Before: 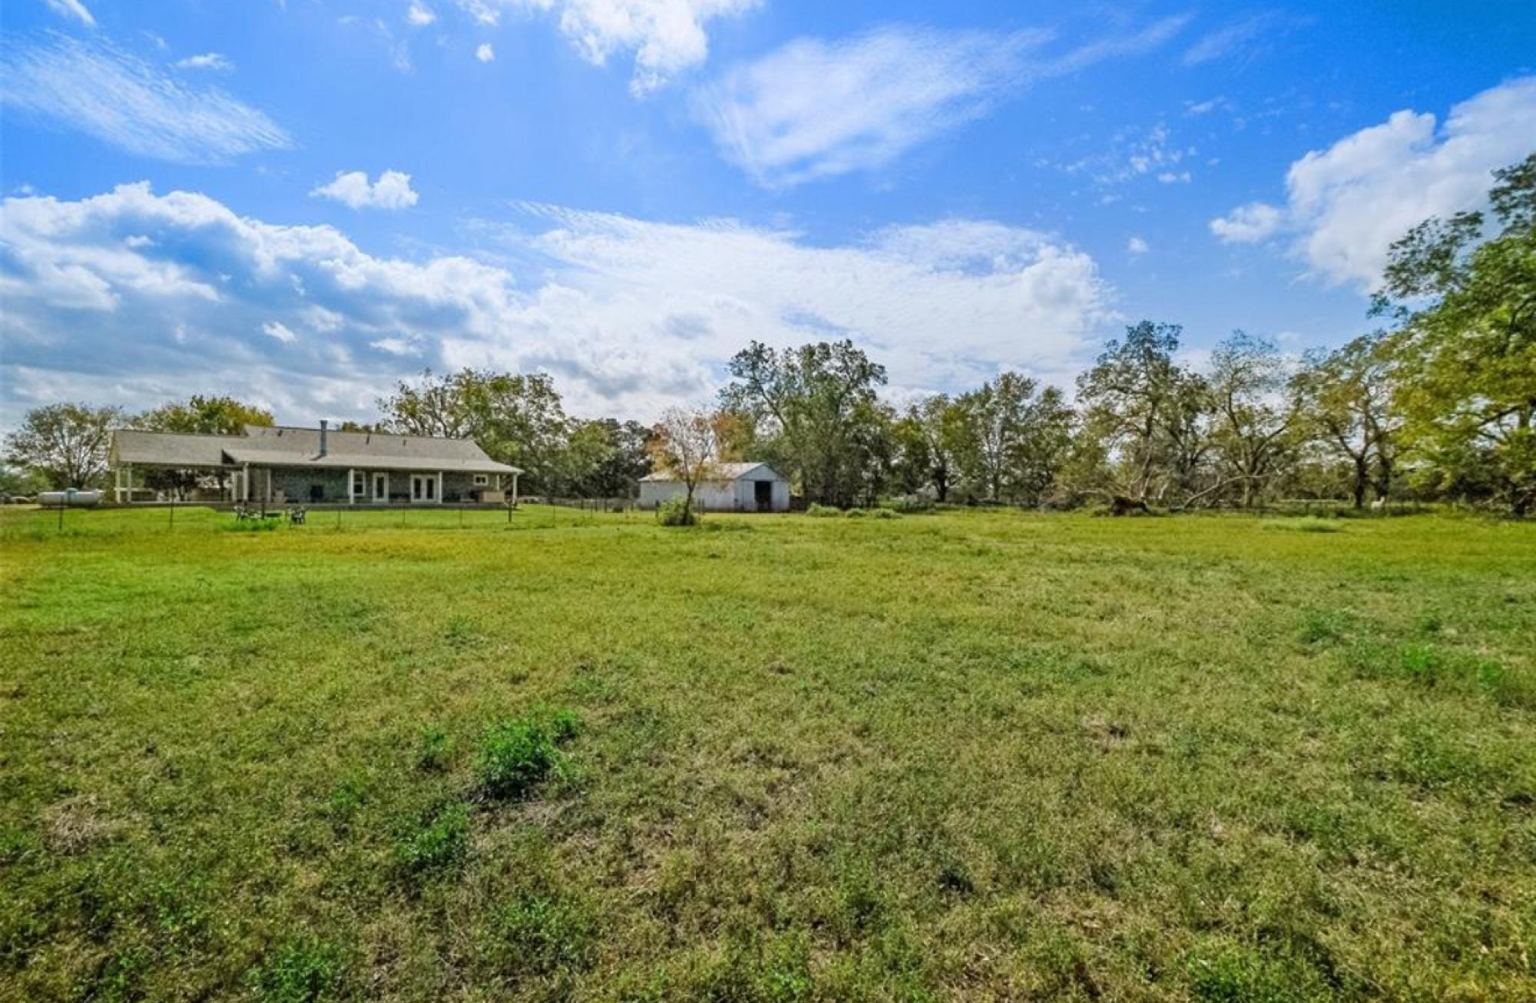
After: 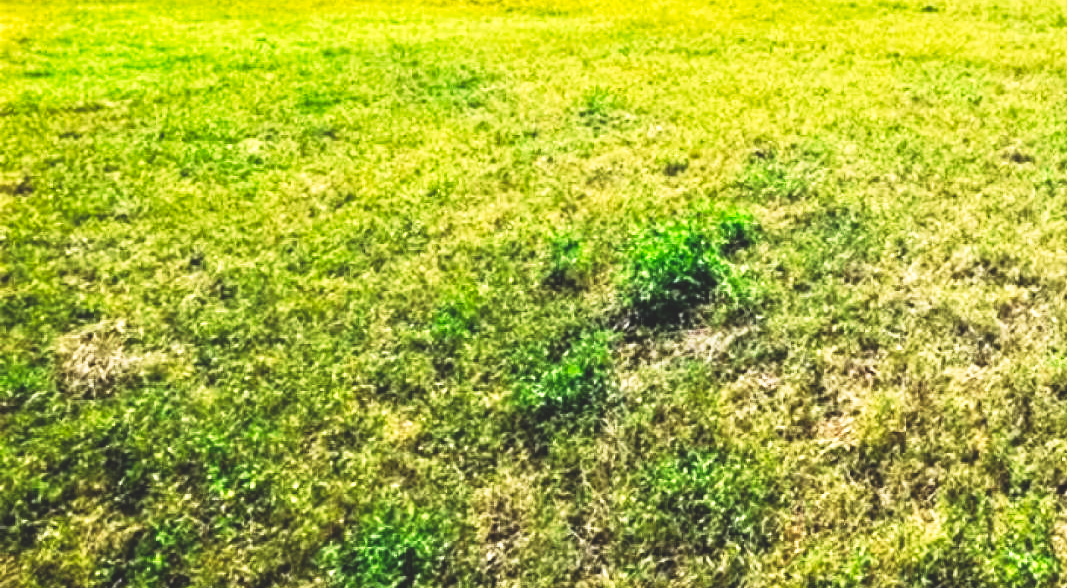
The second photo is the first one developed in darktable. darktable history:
exposure: black level correction 0, exposure 1 EV, compensate exposure bias true, compensate highlight preservation false
tone equalizer: on, module defaults
white balance: emerald 1
tone curve: curves: ch0 [(0, 0) (0.003, 0.142) (0.011, 0.142) (0.025, 0.147) (0.044, 0.147) (0.069, 0.152) (0.1, 0.16) (0.136, 0.172) (0.177, 0.193) (0.224, 0.221) (0.277, 0.264) (0.335, 0.322) (0.399, 0.399) (0.468, 0.49) (0.543, 0.593) (0.623, 0.723) (0.709, 0.841) (0.801, 0.925) (0.898, 0.976) (1, 1)], preserve colors none
crop and rotate: top 54.778%, right 46.61%, bottom 0.159%
